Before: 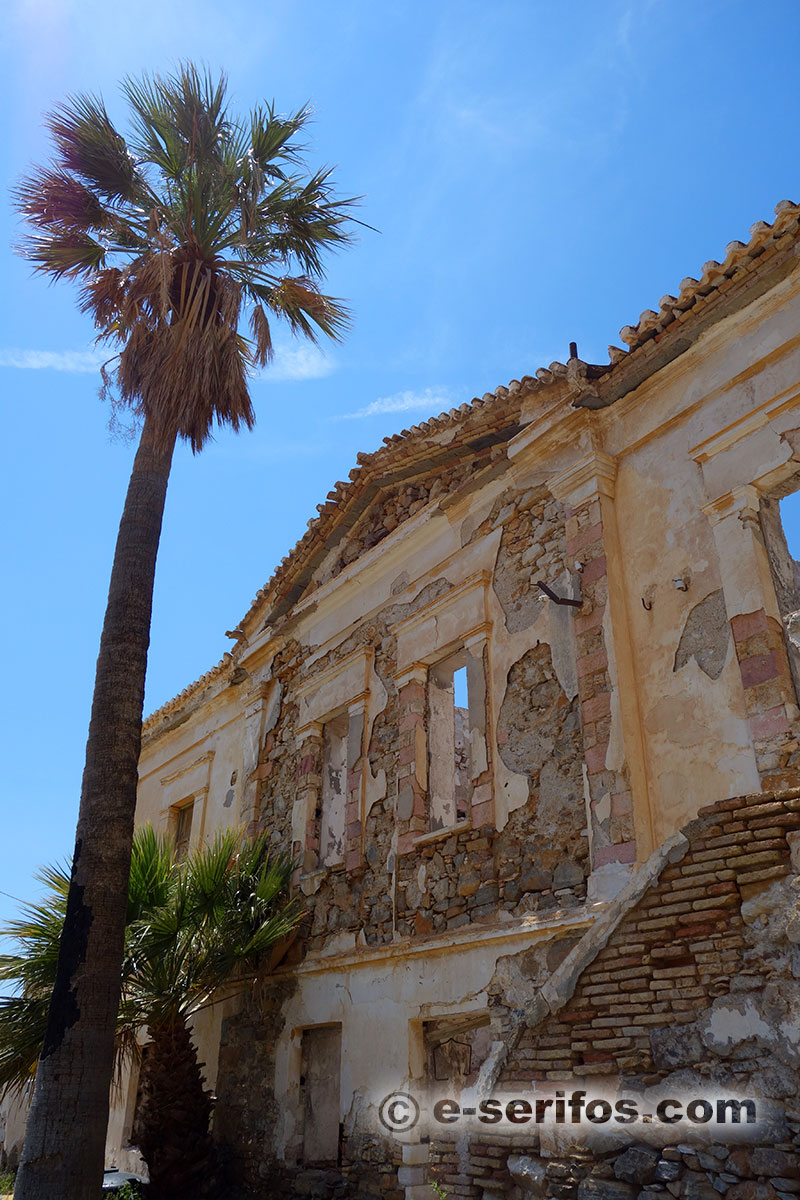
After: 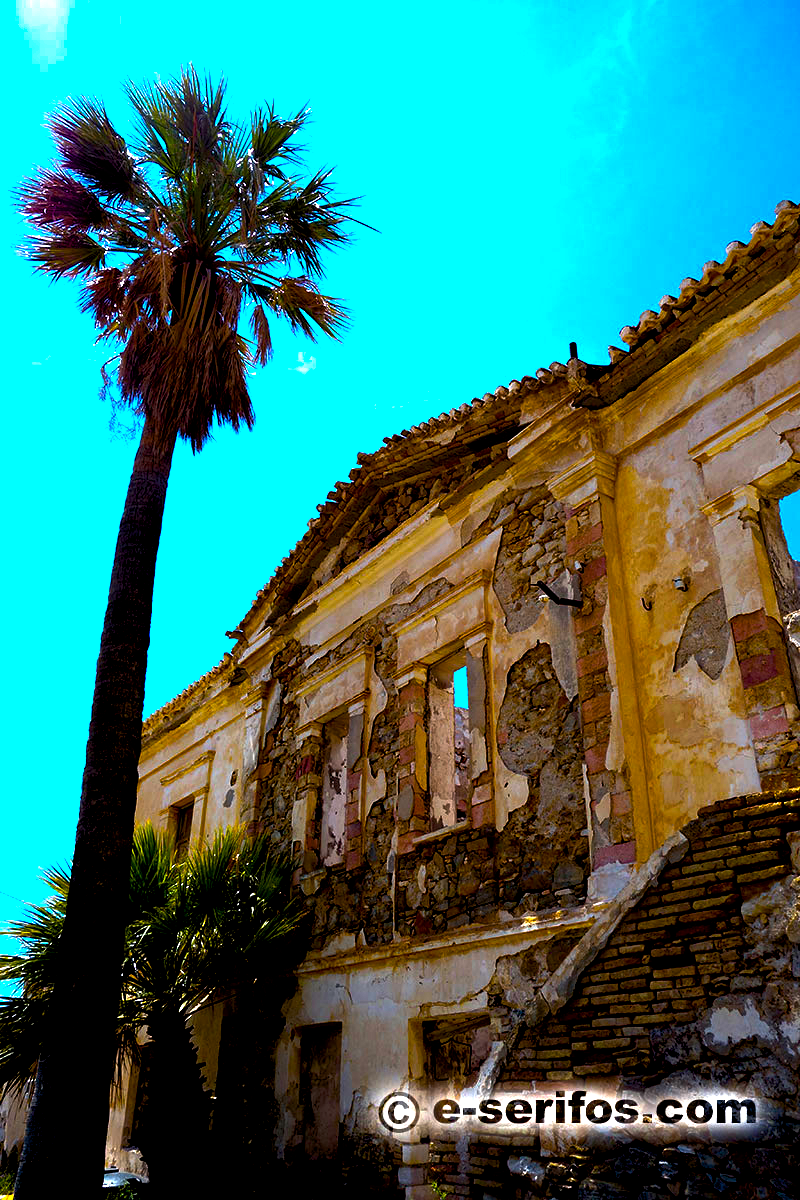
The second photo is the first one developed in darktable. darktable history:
color balance rgb: linear chroma grading › shadows -30%, linear chroma grading › global chroma 35%, perceptual saturation grading › global saturation 75%, perceptual saturation grading › shadows -30%, perceptual brilliance grading › highlights 75%, perceptual brilliance grading › shadows -30%, global vibrance 35%
exposure: black level correction 0.029, exposure -0.073 EV, compensate highlight preservation false
